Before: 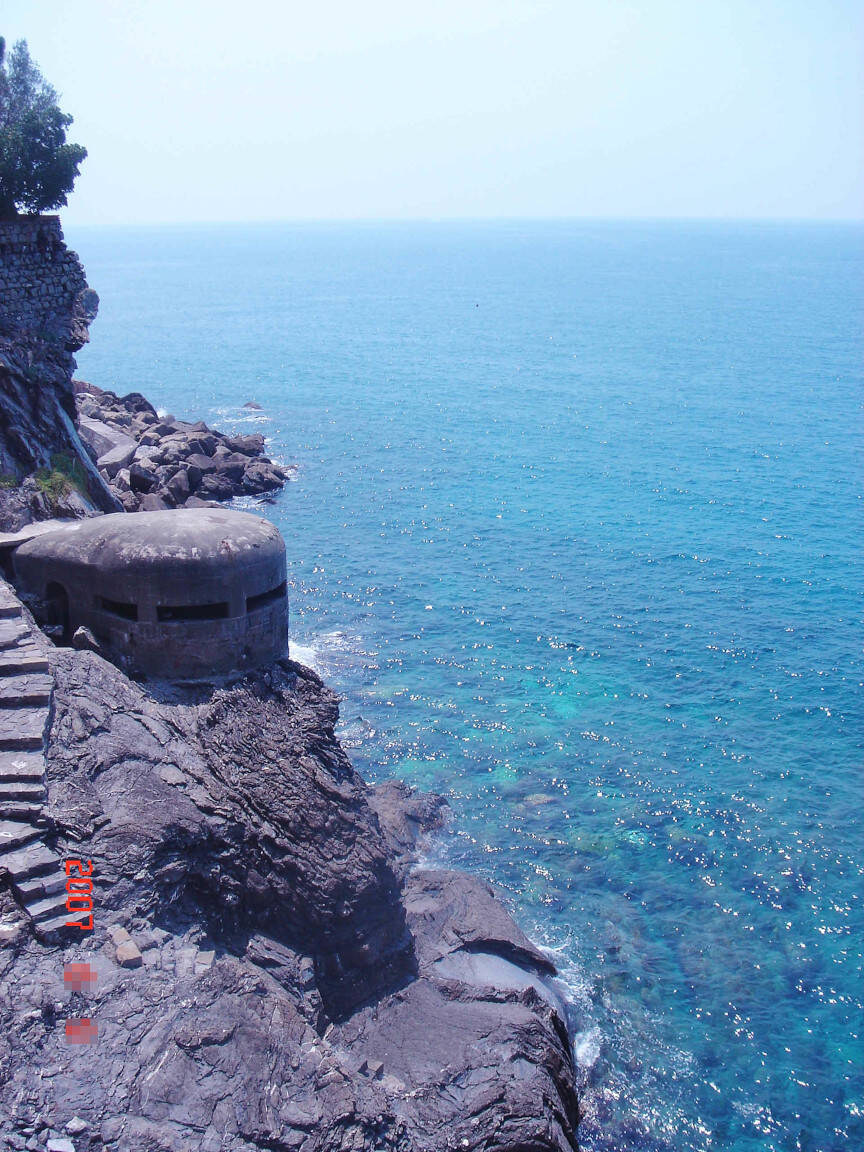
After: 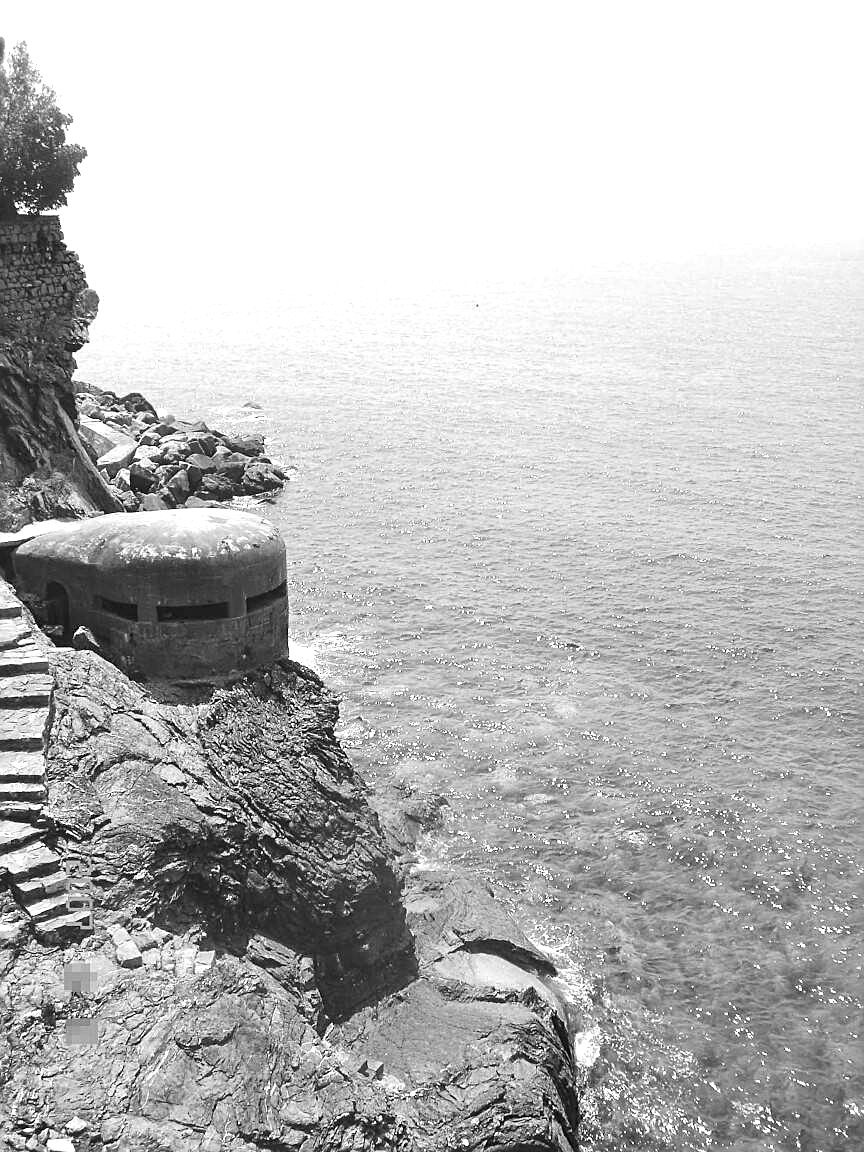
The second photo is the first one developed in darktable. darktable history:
sharpen: on, module defaults
exposure: black level correction 0, exposure 0.9 EV, compensate exposure bias true, compensate highlight preservation false
monochrome: on, module defaults
